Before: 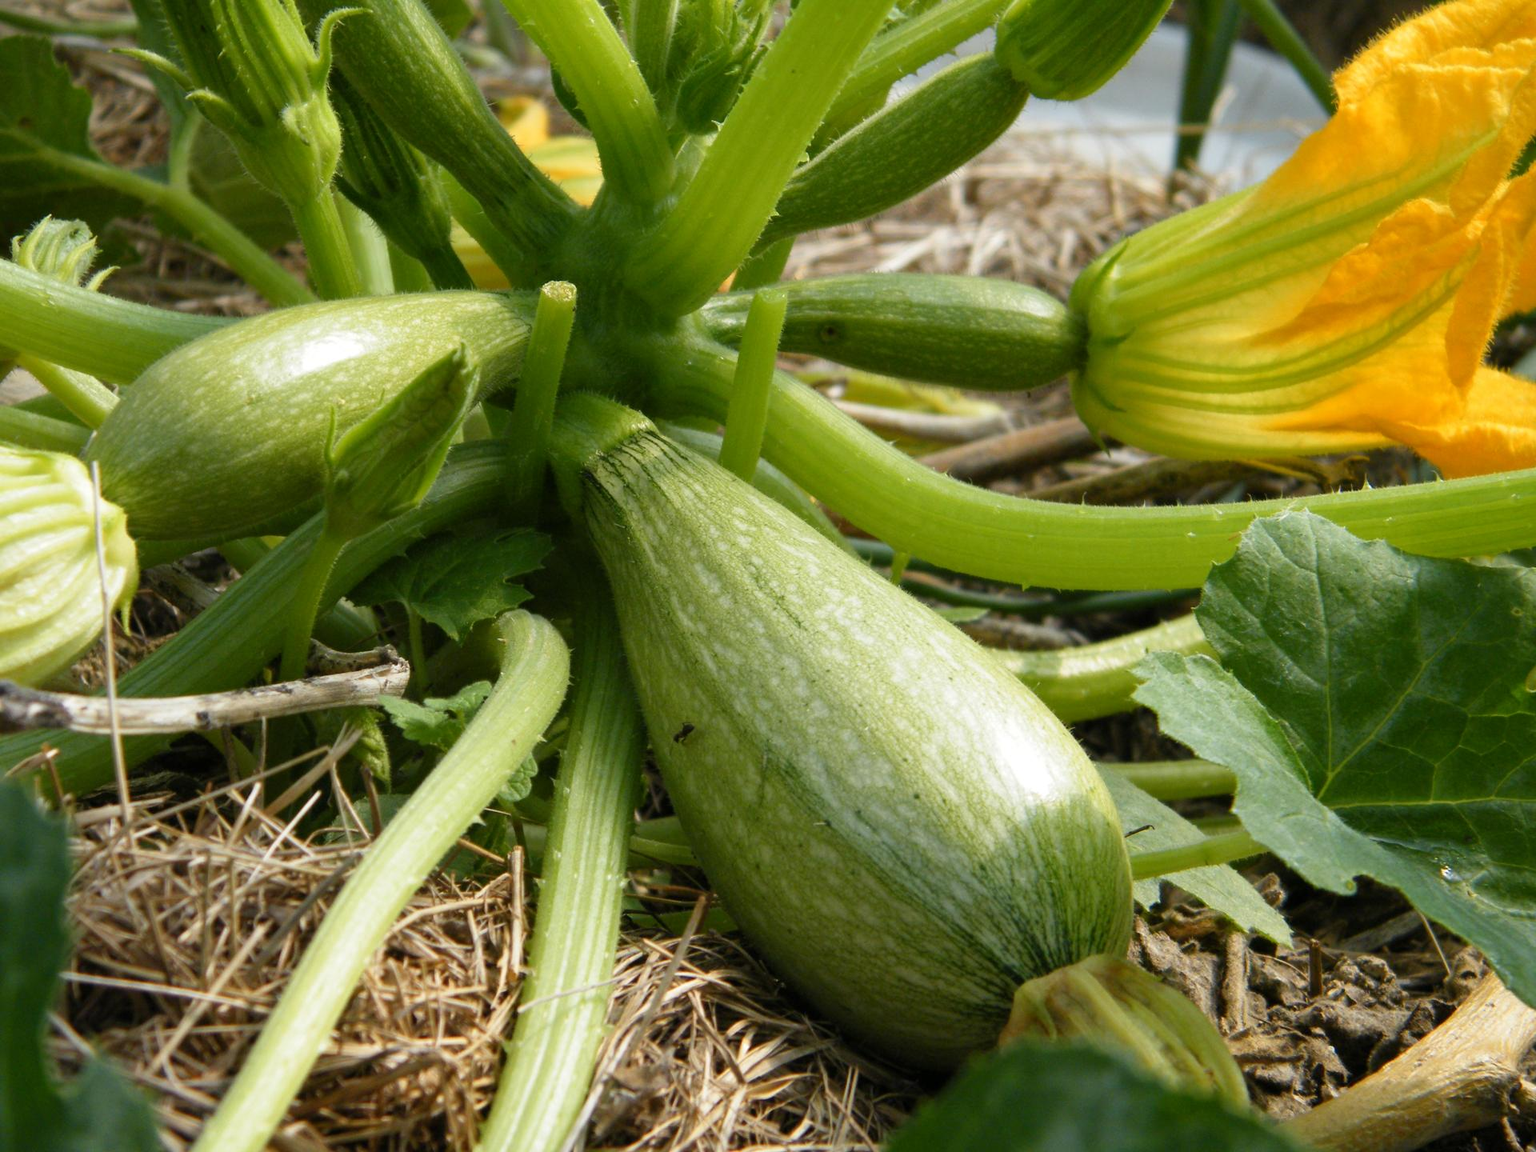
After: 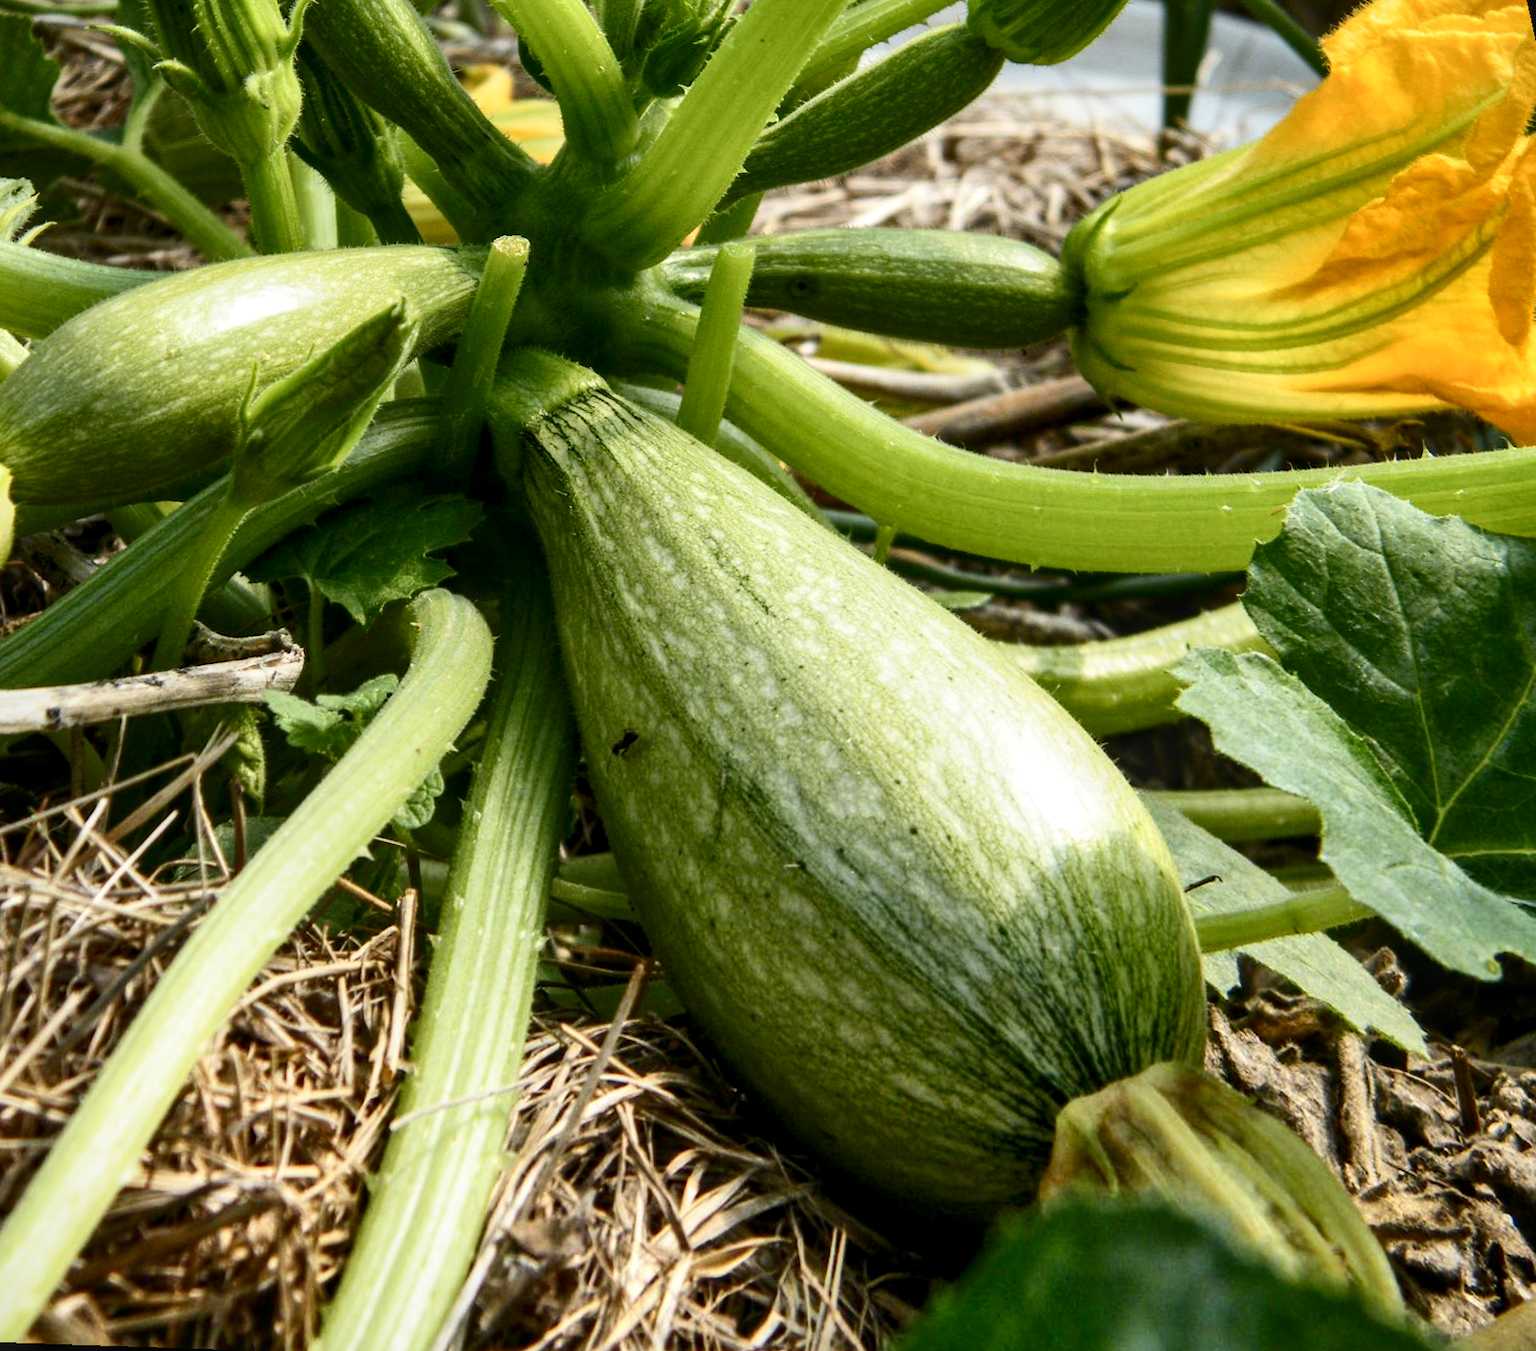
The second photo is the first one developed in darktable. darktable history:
exposure: black level correction 0.001, compensate highlight preservation false
local contrast: detail 130%
contrast brightness saturation: contrast 0.28
rotate and perspective: rotation 0.72°, lens shift (vertical) -0.352, lens shift (horizontal) -0.051, crop left 0.152, crop right 0.859, crop top 0.019, crop bottom 0.964
shadows and highlights: shadows 60, soften with gaussian
